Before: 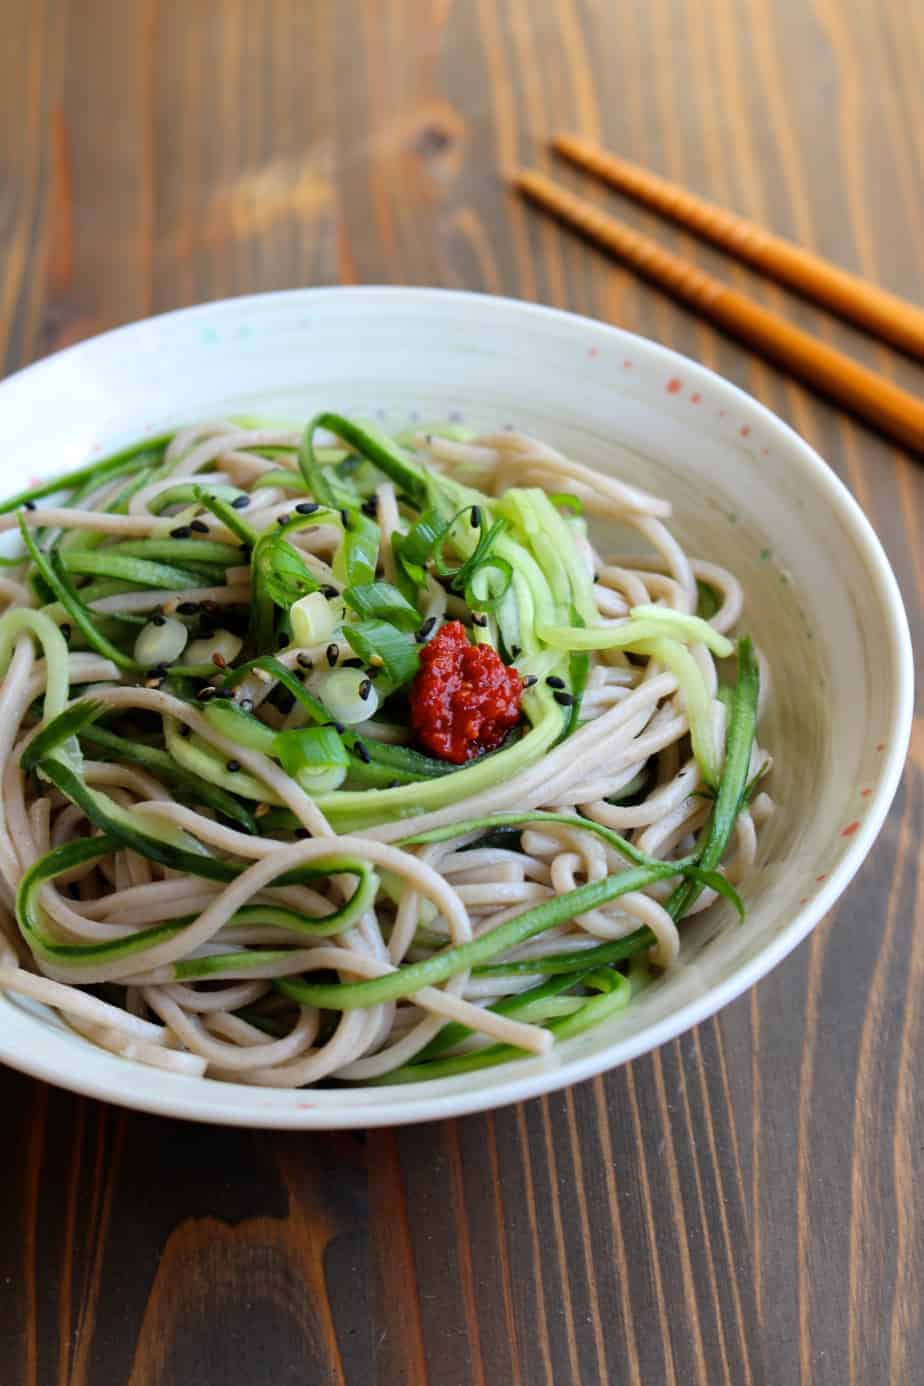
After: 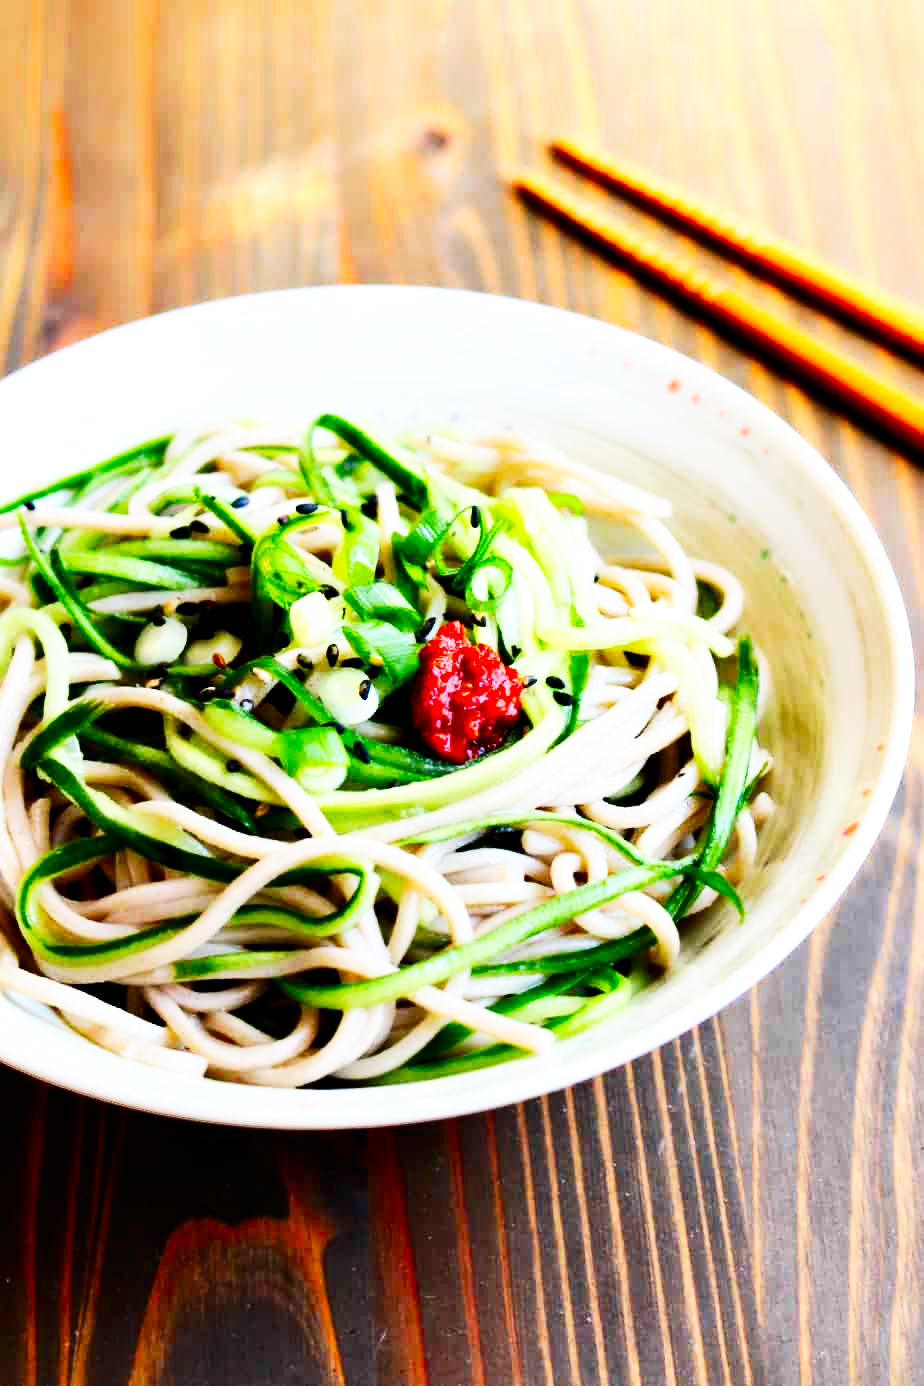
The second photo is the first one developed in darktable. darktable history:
contrast equalizer: y [[0.514, 0.573, 0.581, 0.508, 0.5, 0.5], [0.5 ×6], [0.5 ×6], [0 ×6], [0 ×6]], mix 0.79
contrast brightness saturation: contrast 0.16, saturation 0.32
base curve: curves: ch0 [(0, 0) (0.007, 0.004) (0.027, 0.03) (0.046, 0.07) (0.207, 0.54) (0.442, 0.872) (0.673, 0.972) (1, 1)], preserve colors none
